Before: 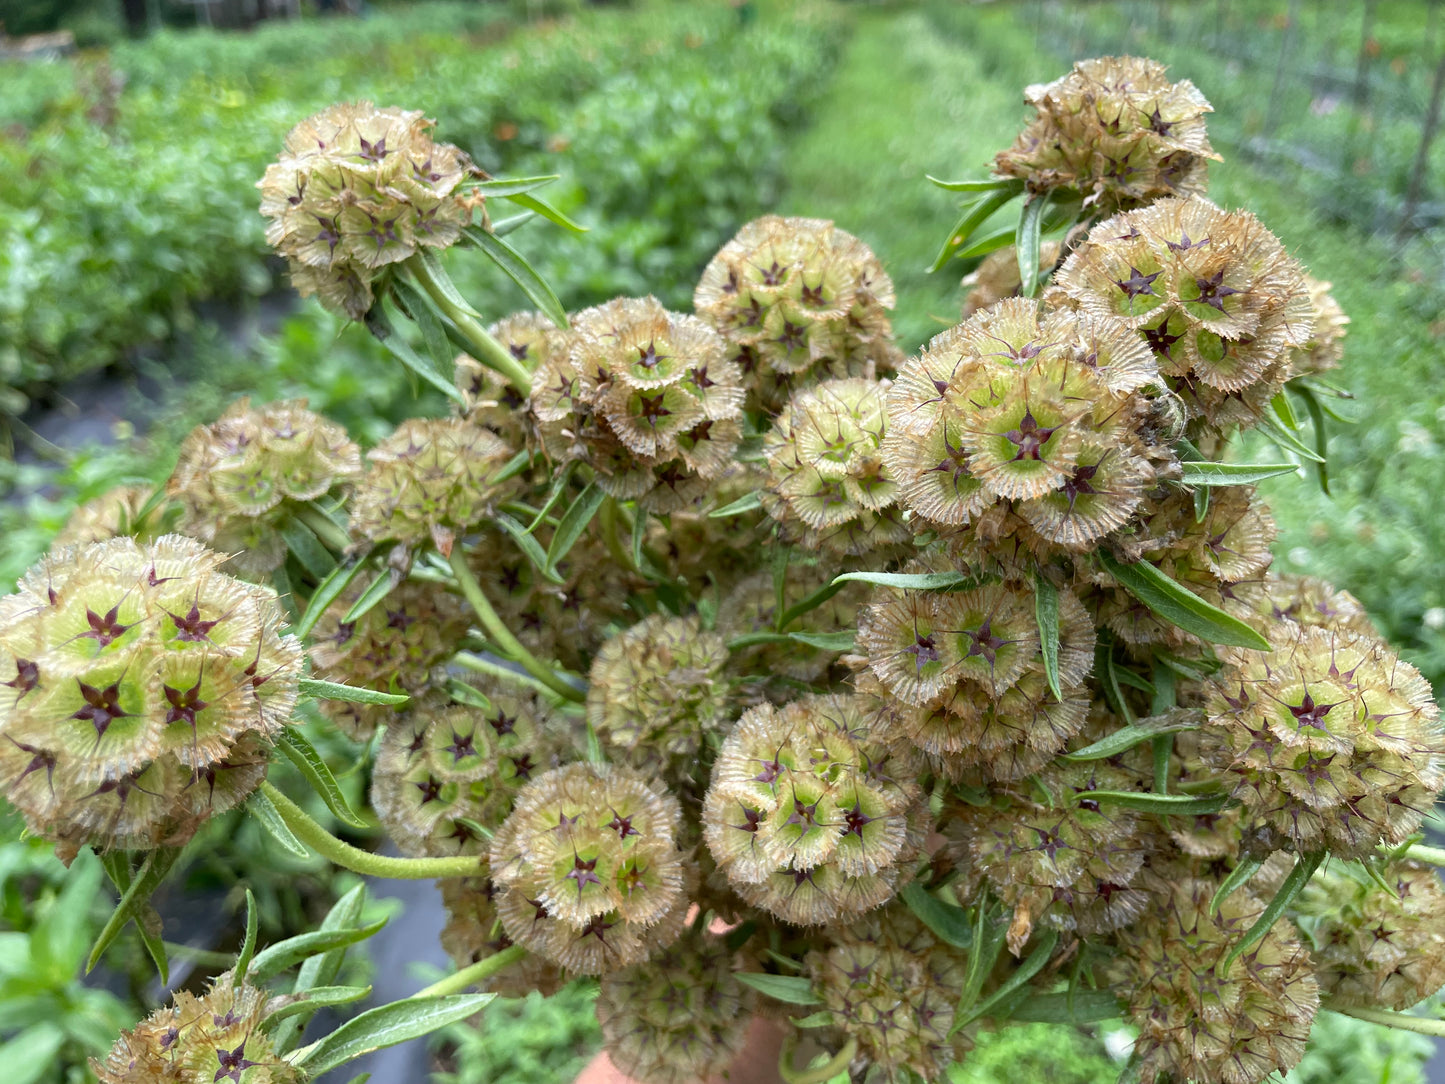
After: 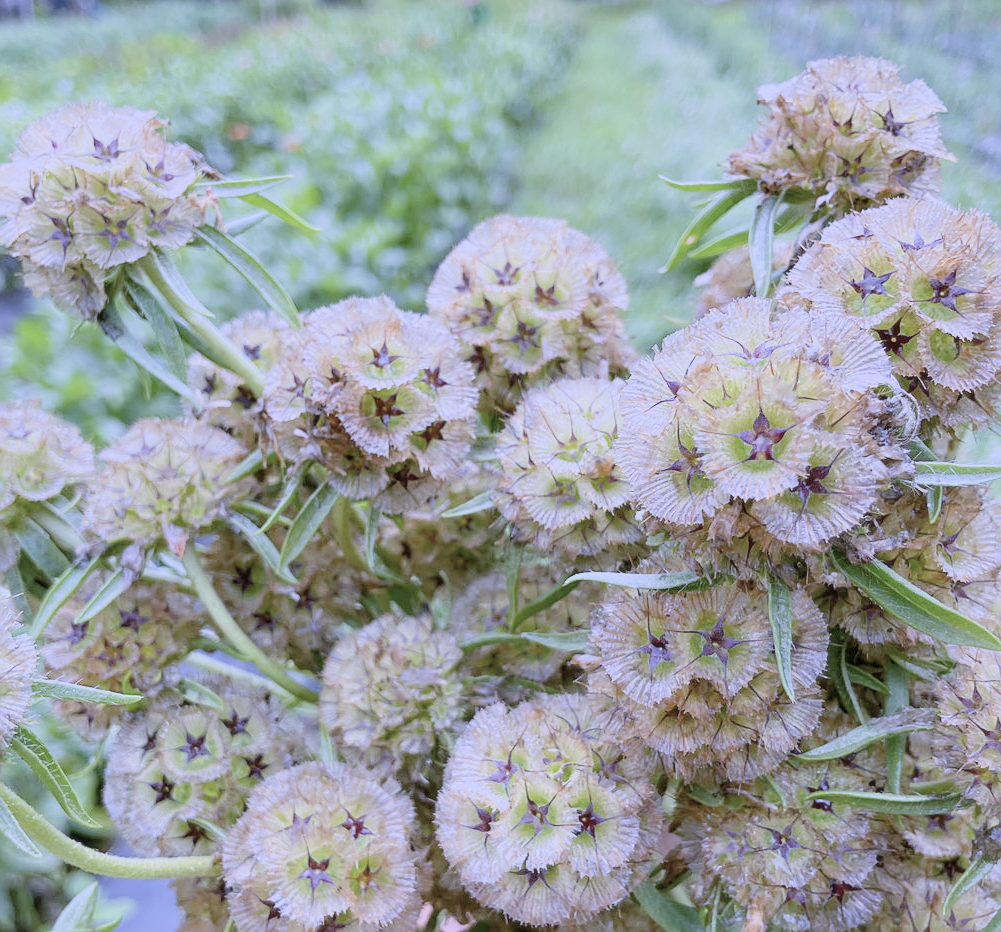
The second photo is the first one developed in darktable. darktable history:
white balance: red 0.98, blue 1.61
crop: left 18.479%, right 12.2%, bottom 13.971%
soften: size 10%, saturation 50%, brightness 0.2 EV, mix 10%
filmic rgb: black relative exposure -7.65 EV, white relative exposure 4.56 EV, hardness 3.61
exposure: black level correction 0, exposure 1.2 EV, compensate exposure bias true, compensate highlight preservation false
sharpen: on, module defaults
color balance rgb: perceptual saturation grading › global saturation -27.94%, hue shift -2.27°, contrast -21.26%
